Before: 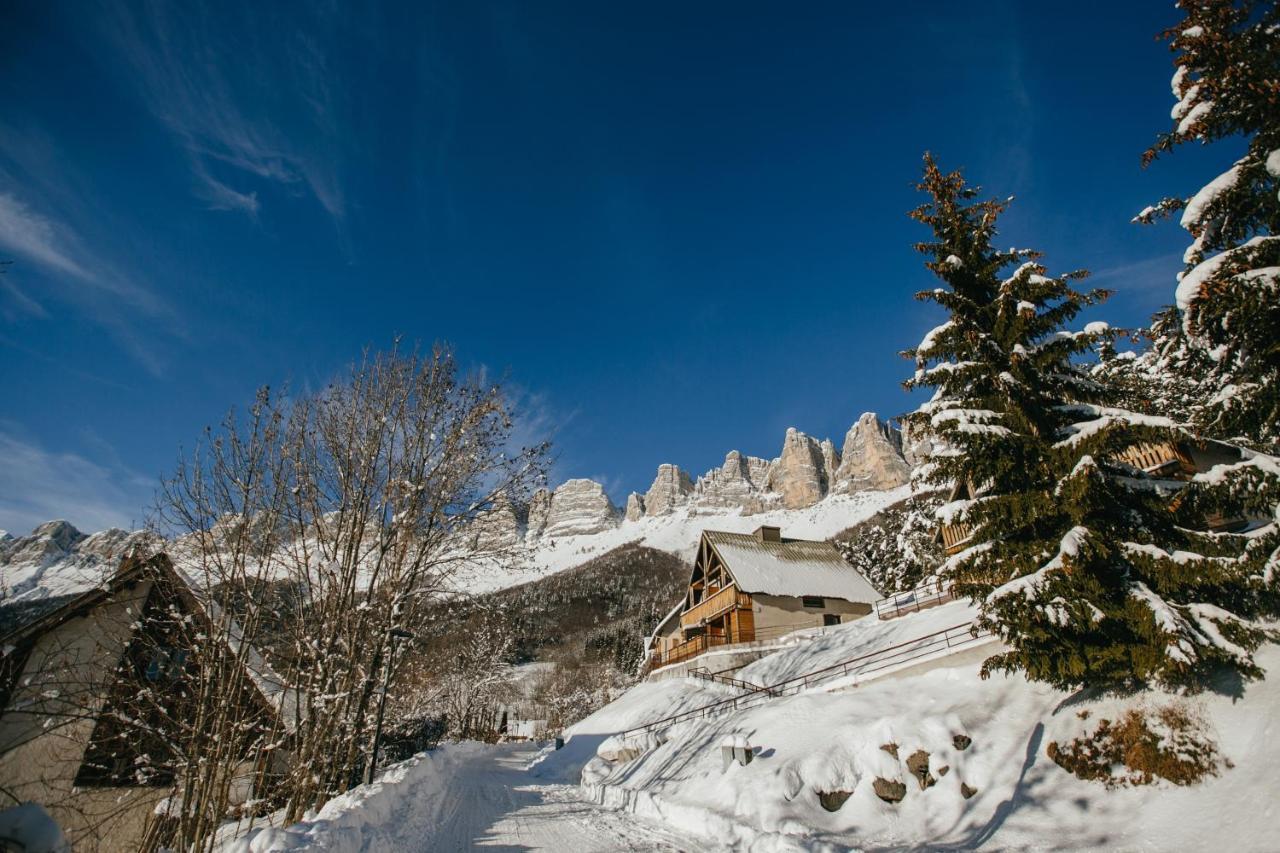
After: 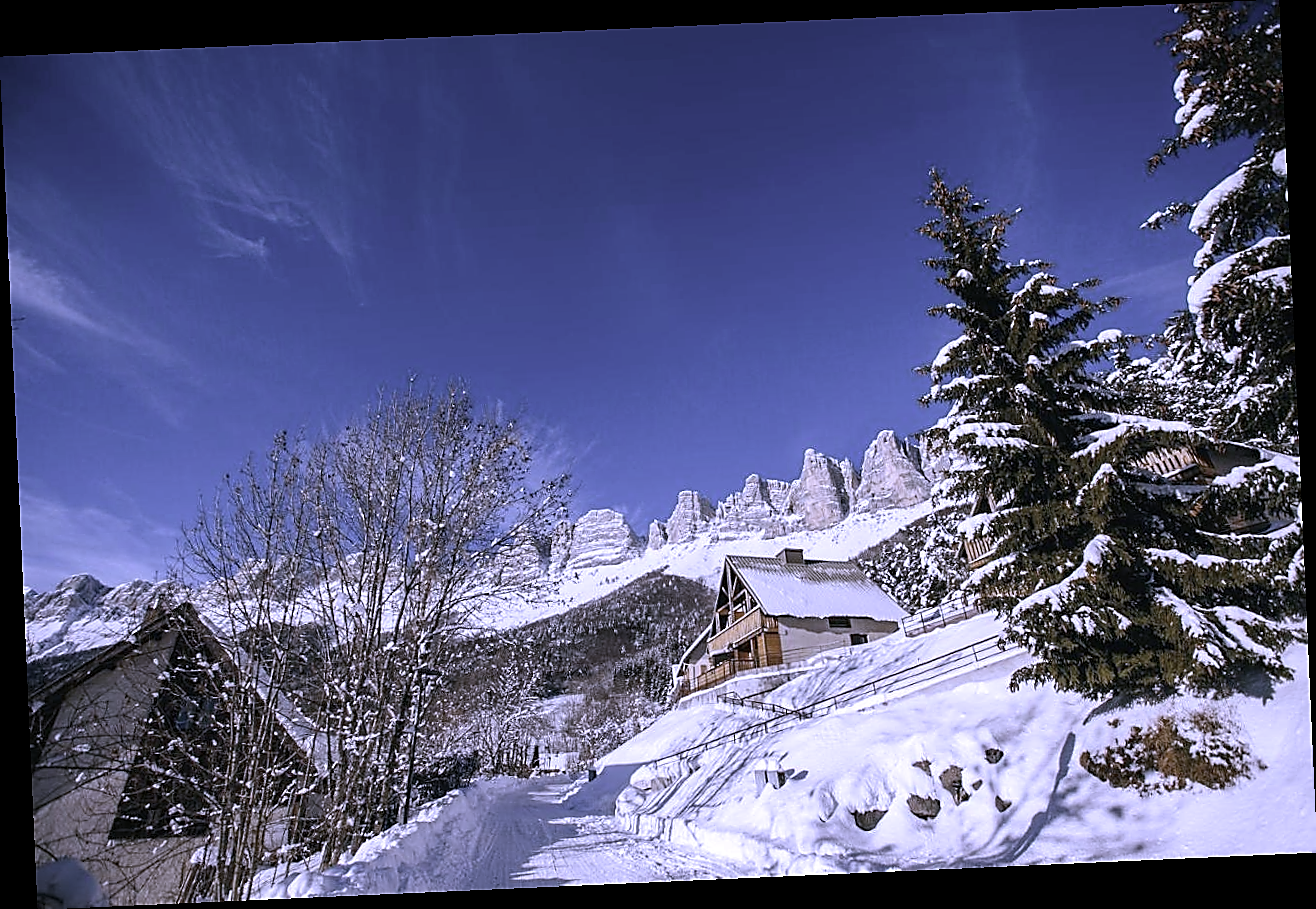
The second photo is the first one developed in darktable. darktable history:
rotate and perspective: rotation -2.56°, automatic cropping off
sharpen: radius 1.4, amount 1.25, threshold 0.7
color correction: saturation 0.57
white balance: red 0.98, blue 1.61
exposure: exposure 0.2 EV, compensate highlight preservation false
